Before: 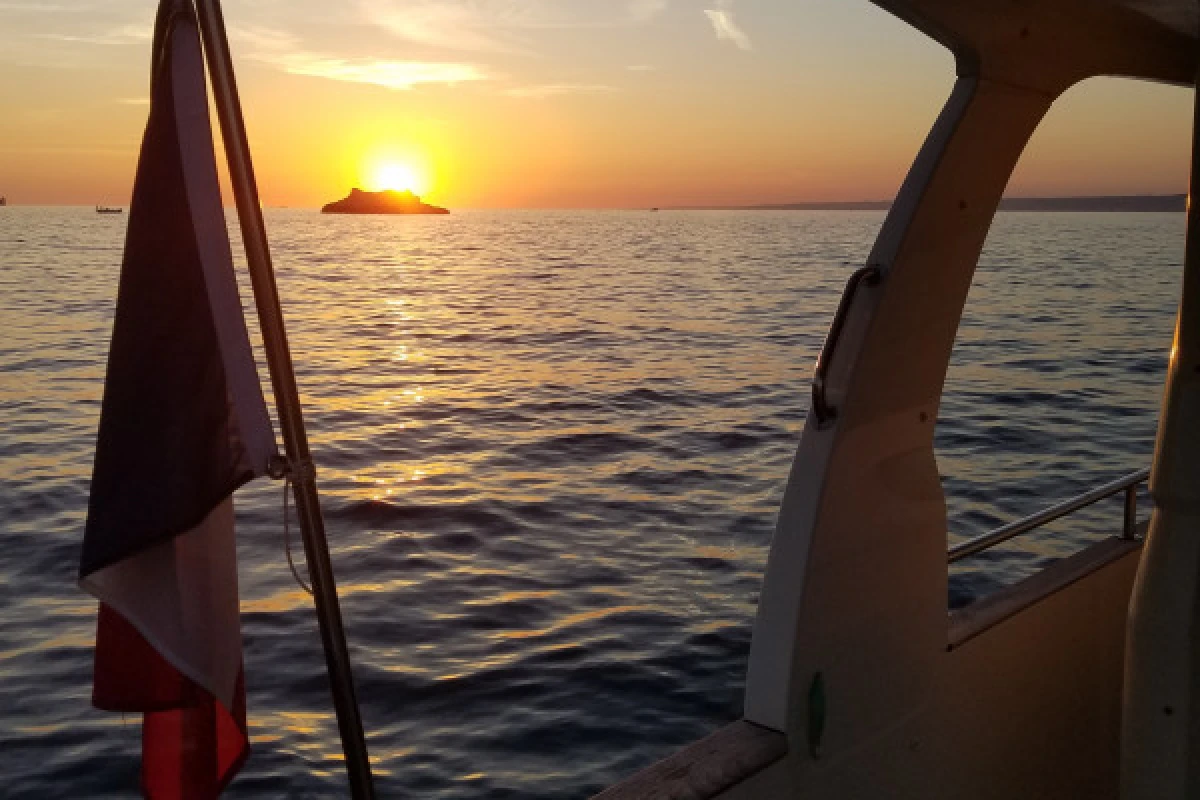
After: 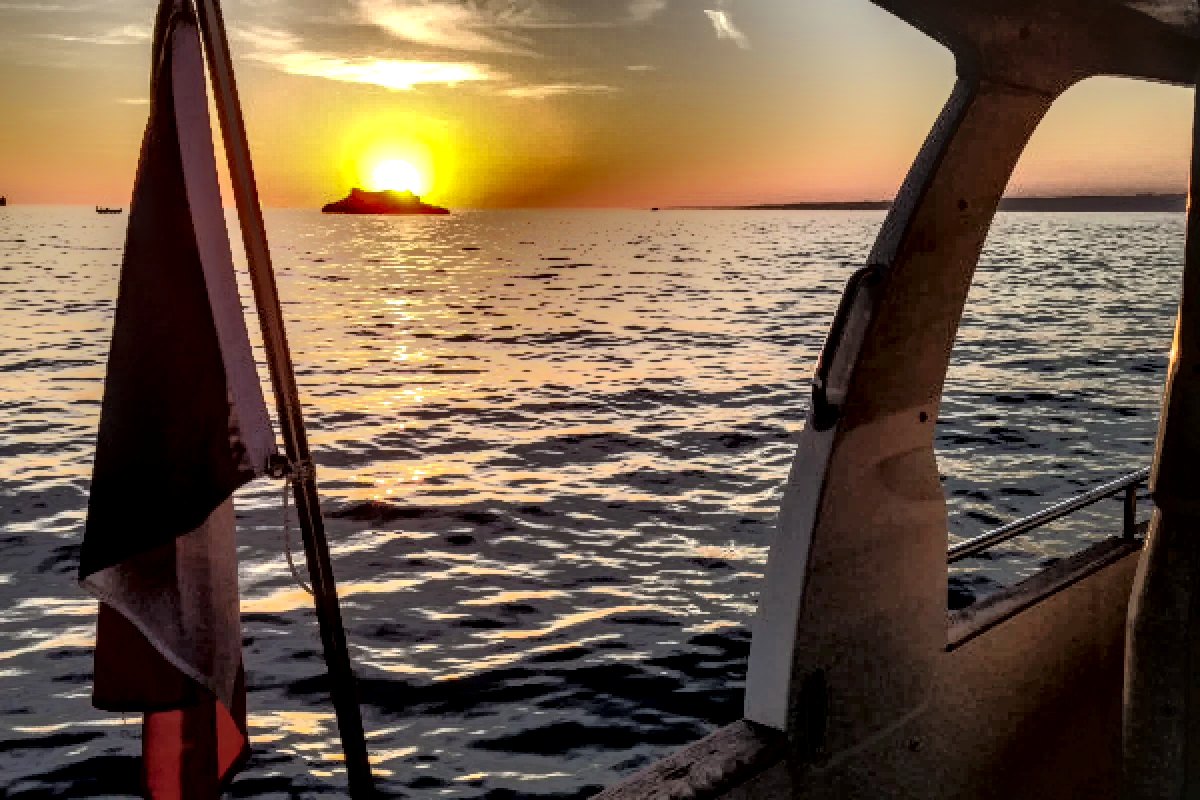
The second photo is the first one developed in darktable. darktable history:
exposure: compensate highlight preservation false
local contrast: highlights 2%, shadows 3%, detail 182%
shadows and highlights: shadows 20.82, highlights -81.6, soften with gaussian
contrast brightness saturation: contrast 0.239, brightness 0.094
tone equalizer: -7 EV -0.634 EV, -6 EV 1 EV, -5 EV -0.472 EV, -4 EV 0.452 EV, -3 EV 0.424 EV, -2 EV 0.129 EV, -1 EV -0.148 EV, +0 EV -0.417 EV, edges refinement/feathering 500, mask exposure compensation -1.57 EV, preserve details no
